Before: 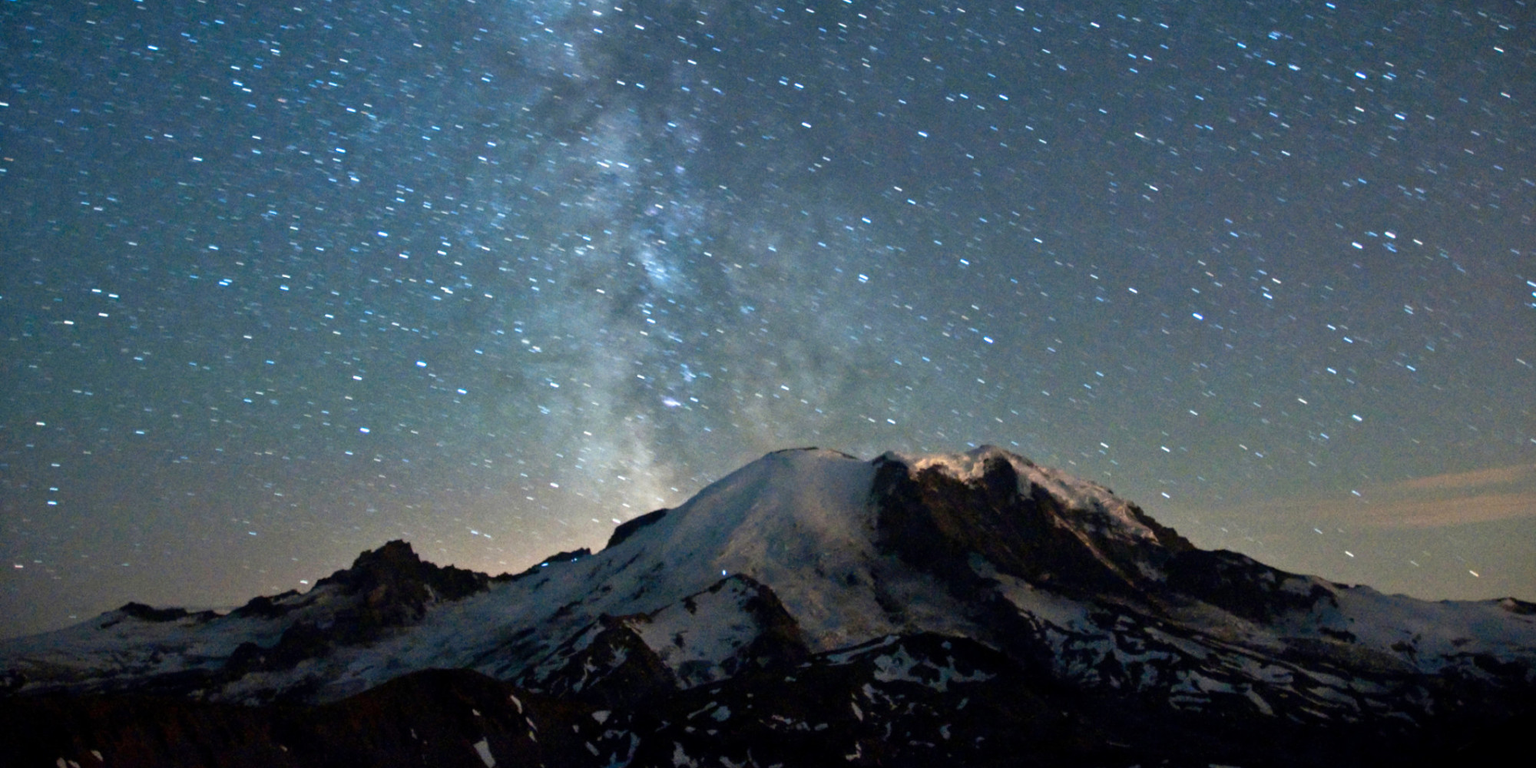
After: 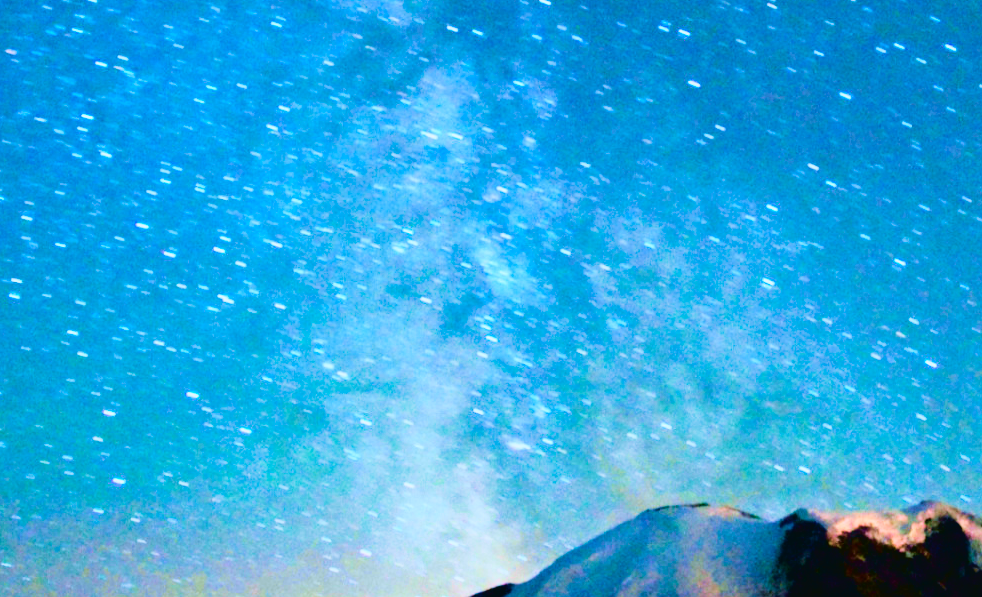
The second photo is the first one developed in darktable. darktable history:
exposure: exposure 0.508 EV, compensate highlight preservation false
velvia: strength 67.65%, mid-tones bias 0.979
color correction: highlights a* -2.42, highlights b* -18.55
tone curve: curves: ch0 [(0.003, 0.032) (0.037, 0.037) (0.142, 0.117) (0.279, 0.311) (0.405, 0.49) (0.526, 0.651) (0.722, 0.857) (0.875, 0.946) (1, 0.98)]; ch1 [(0, 0) (0.305, 0.325) (0.453, 0.437) (0.482, 0.474) (0.501, 0.498) (0.515, 0.523) (0.559, 0.591) (0.6, 0.643) (0.656, 0.707) (1, 1)]; ch2 [(0, 0) (0.323, 0.277) (0.424, 0.396) (0.479, 0.484) (0.499, 0.502) (0.515, 0.537) (0.573, 0.602) (0.653, 0.675) (0.75, 0.756) (1, 1)], color space Lab, independent channels, preserve colors none
crop: left 17.808%, top 7.918%, right 33.068%, bottom 32.32%
color balance rgb: shadows lift › chroma 2.016%, shadows lift › hue 215.52°, perceptual saturation grading › global saturation 20%, perceptual saturation grading › highlights -25.911%, perceptual saturation grading › shadows 50.029%, global vibrance 40.679%
filmic rgb: black relative exposure -6.73 EV, white relative exposure 4.56 EV, threshold 2.98 EV, hardness 3.24, enable highlight reconstruction true
